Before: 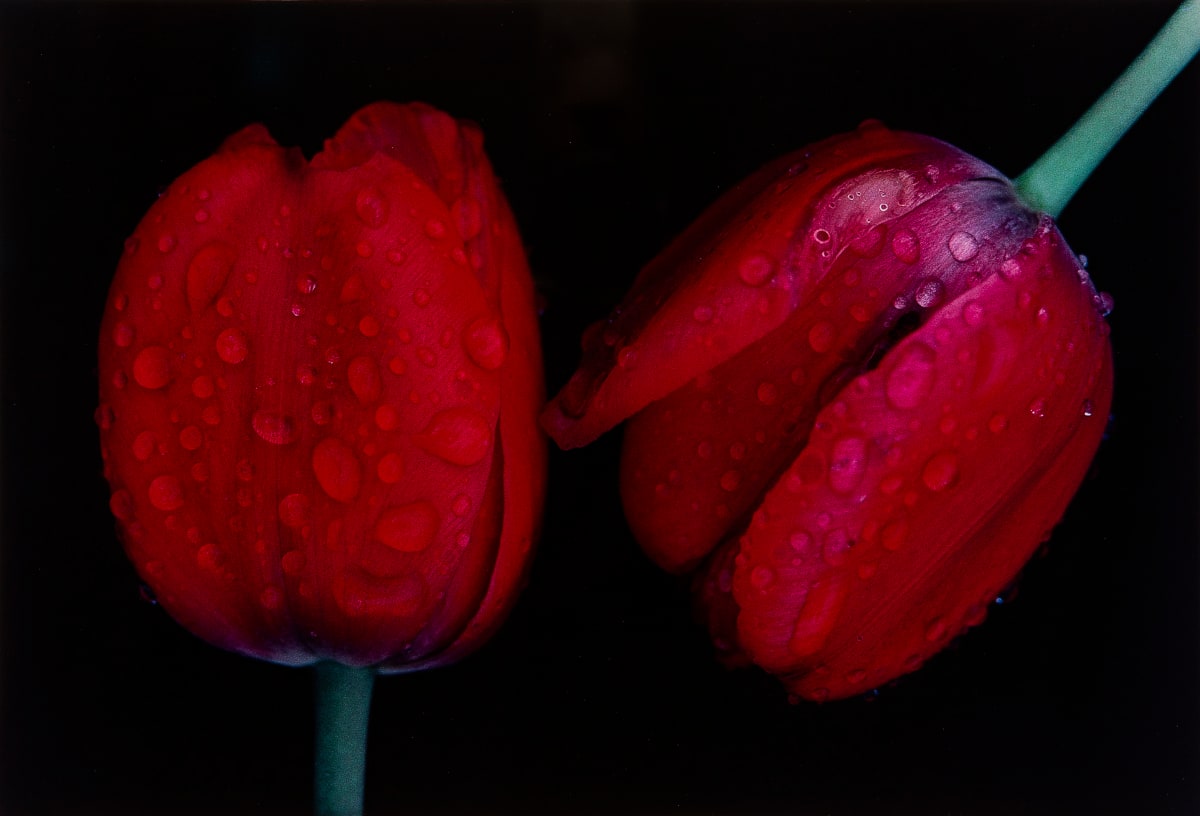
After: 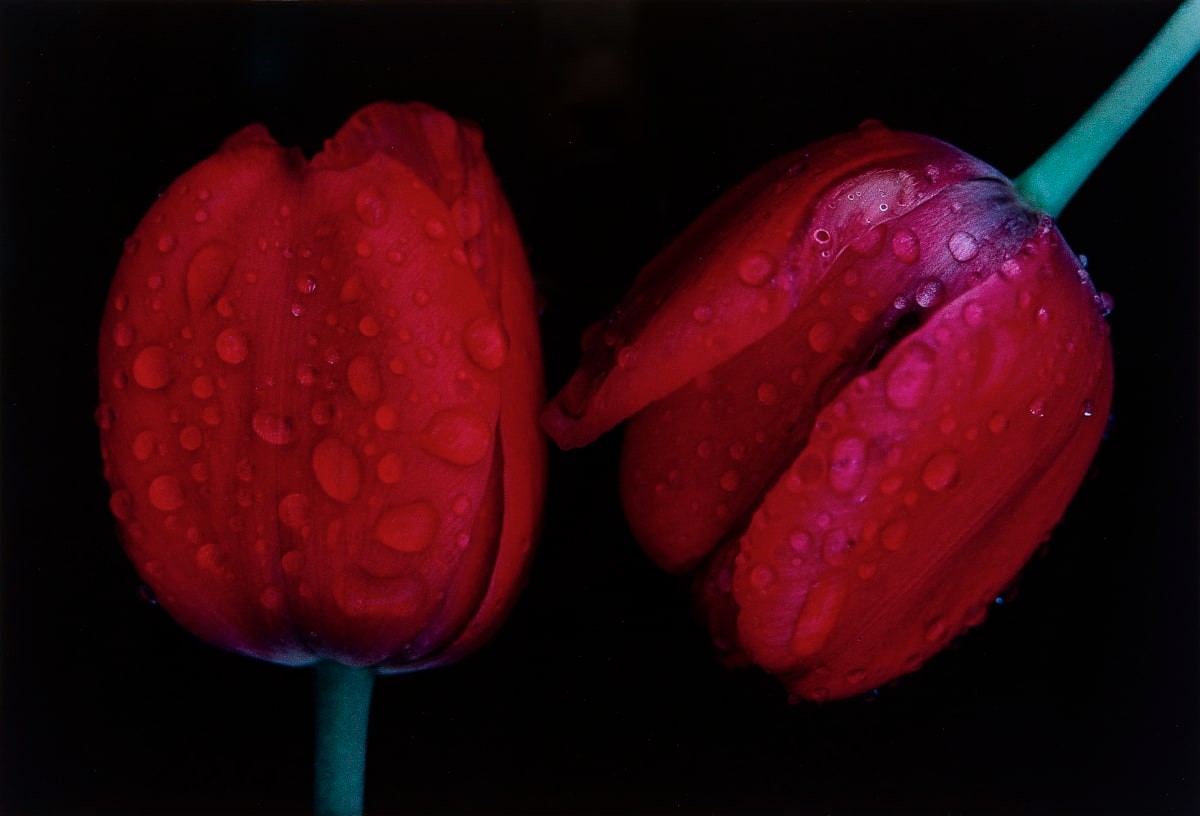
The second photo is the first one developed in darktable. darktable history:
color correction: highlights a* -9.12, highlights b* -22.48
